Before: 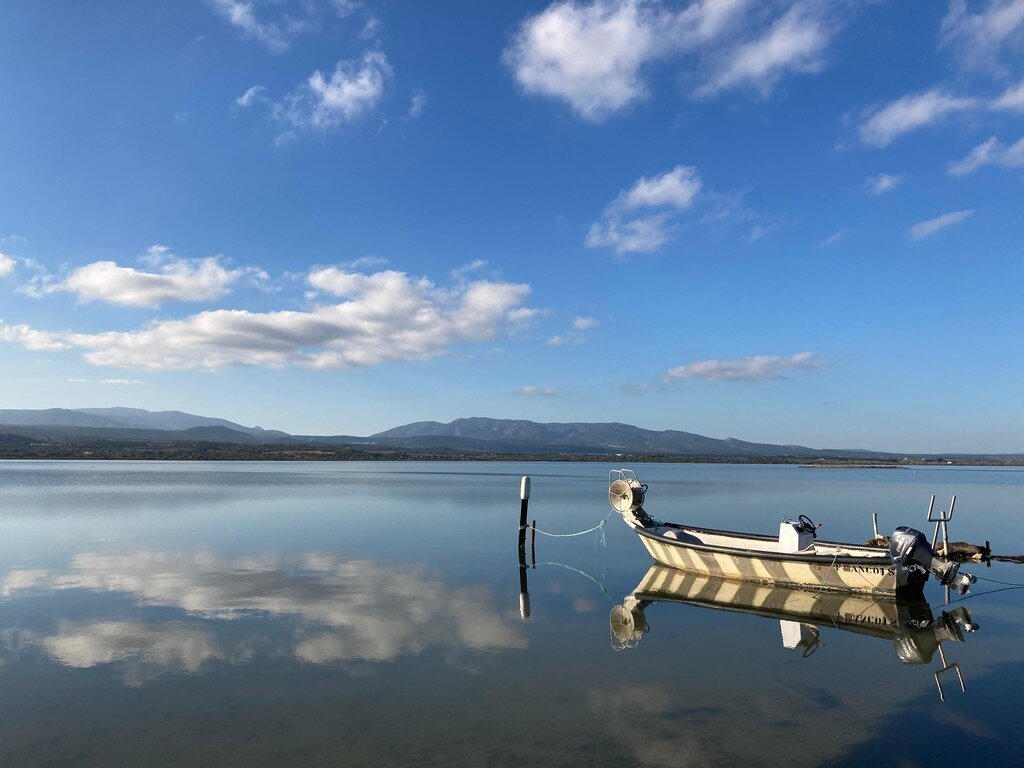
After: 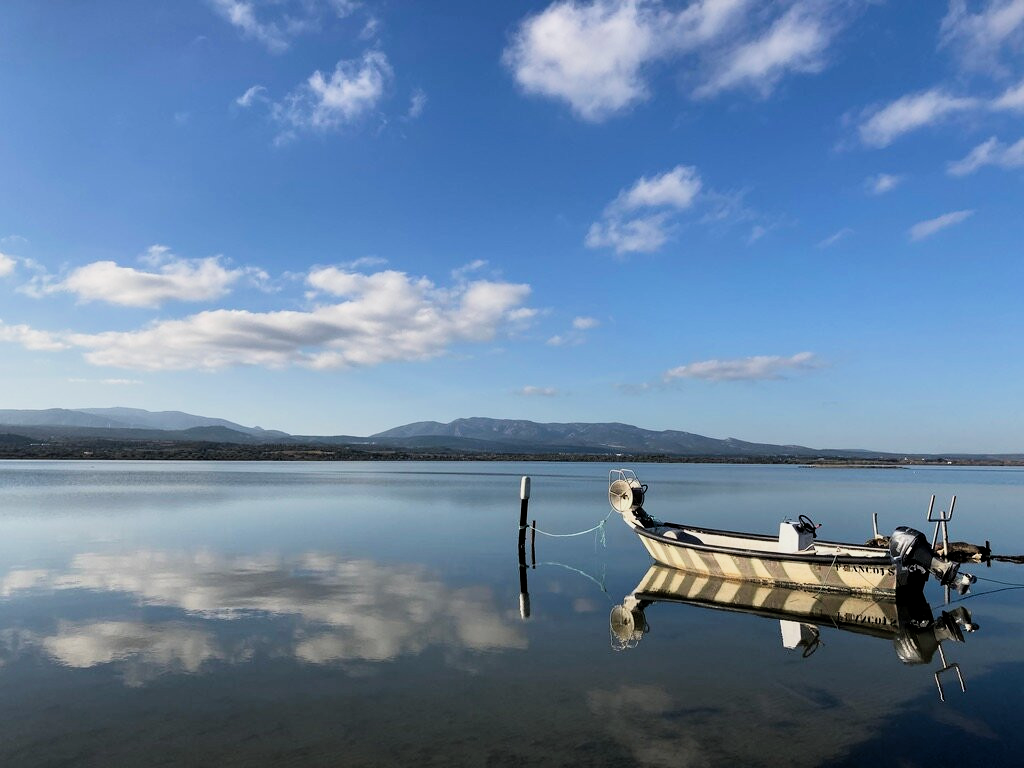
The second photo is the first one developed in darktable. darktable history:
filmic rgb: middle gray luminance 12.53%, black relative exposure -10.2 EV, white relative exposure 3.47 EV, target black luminance 0%, hardness 5.71, latitude 45.13%, contrast 1.225, highlights saturation mix 4.19%, shadows ↔ highlights balance 27.28%
